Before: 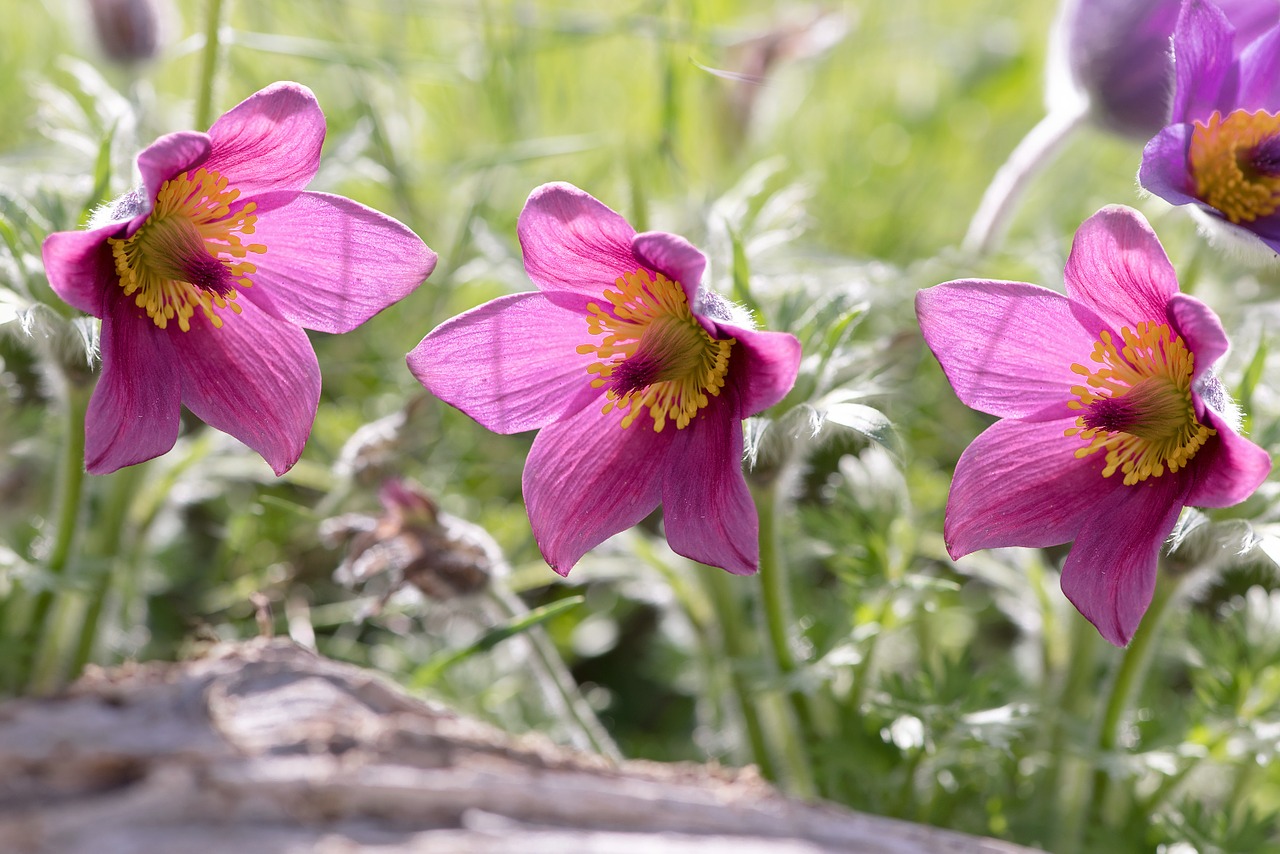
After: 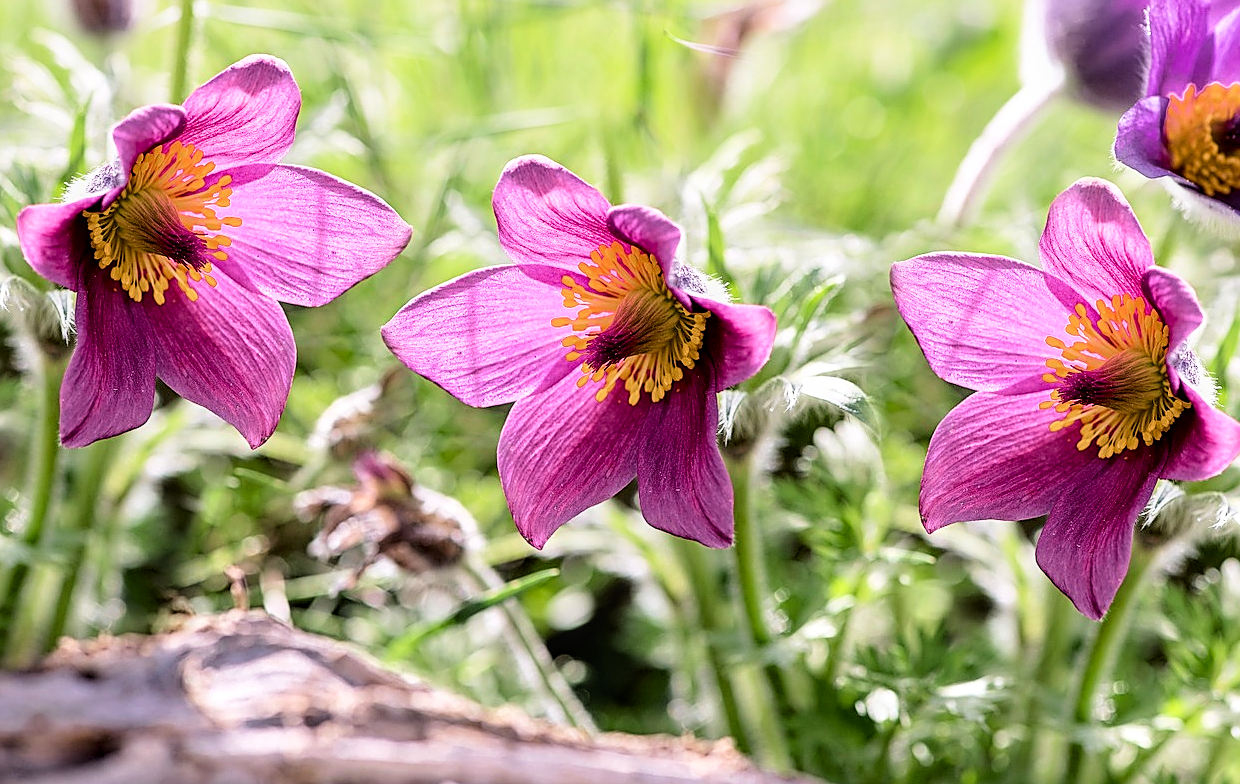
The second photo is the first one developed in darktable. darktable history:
crop: left 1.964%, top 3.251%, right 1.122%, bottom 4.933%
tone curve: curves: ch0 [(0, 0) (0.389, 0.458) (0.745, 0.82) (0.849, 0.917) (0.919, 0.969) (1, 1)]; ch1 [(0, 0) (0.437, 0.404) (0.5, 0.5) (0.529, 0.55) (0.58, 0.6) (0.616, 0.649) (1, 1)]; ch2 [(0, 0) (0.442, 0.428) (0.5, 0.5) (0.525, 0.543) (0.585, 0.62) (1, 1)], color space Lab, independent channels, preserve colors none
filmic rgb: black relative exposure -5 EV, white relative exposure 3.5 EV, hardness 3.19, contrast 1.3, highlights saturation mix -50%
local contrast: detail 130%
sharpen: amount 0.75
